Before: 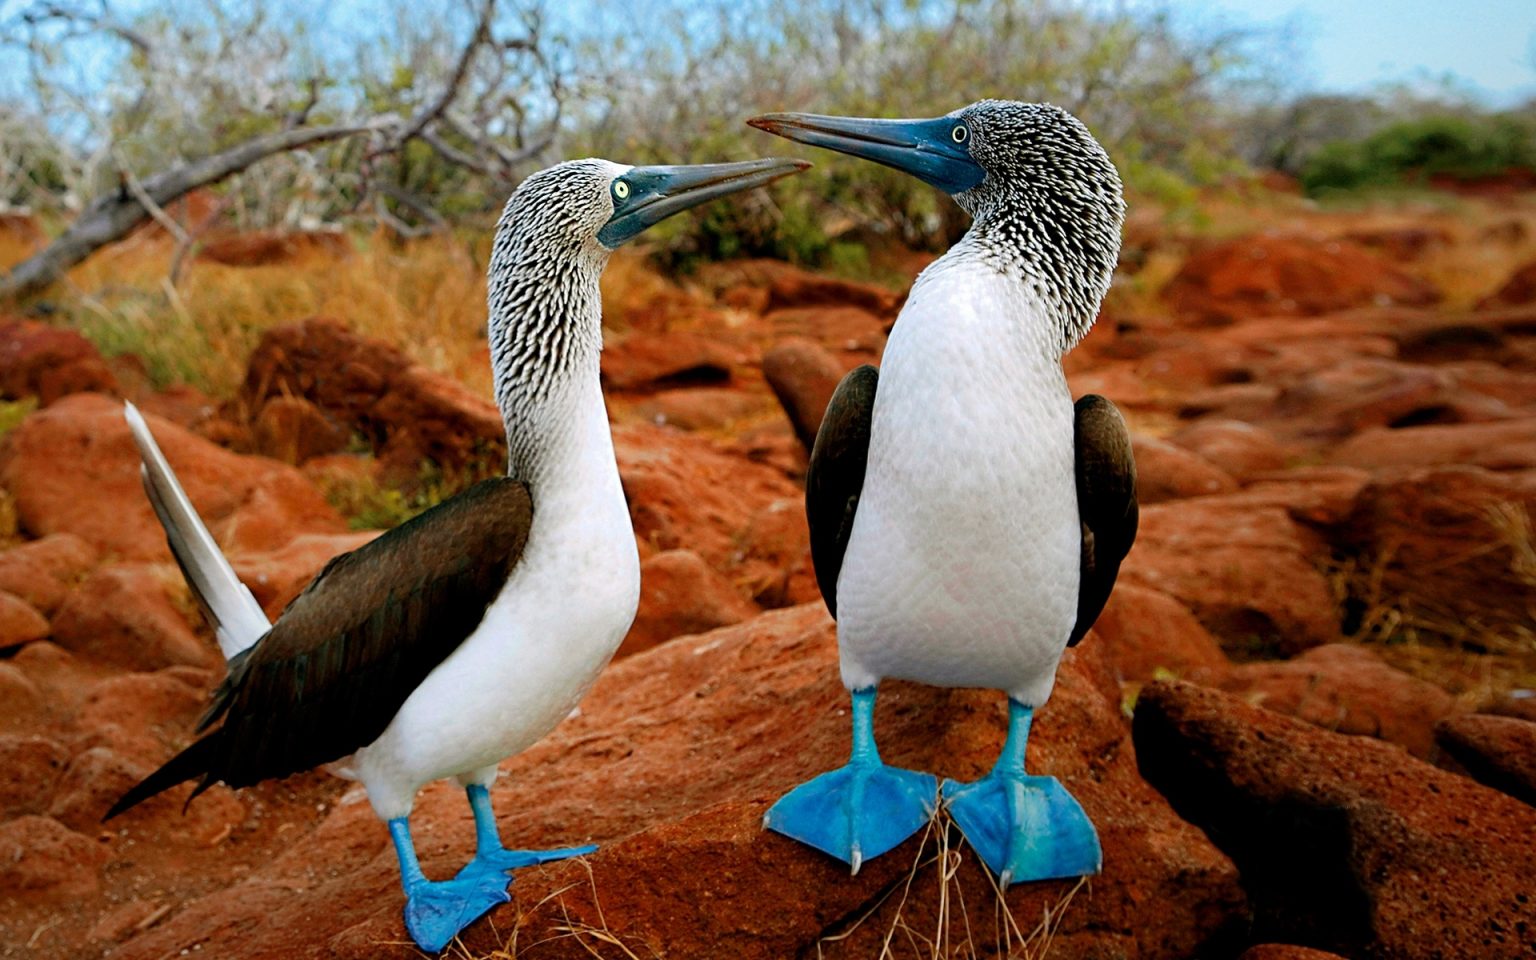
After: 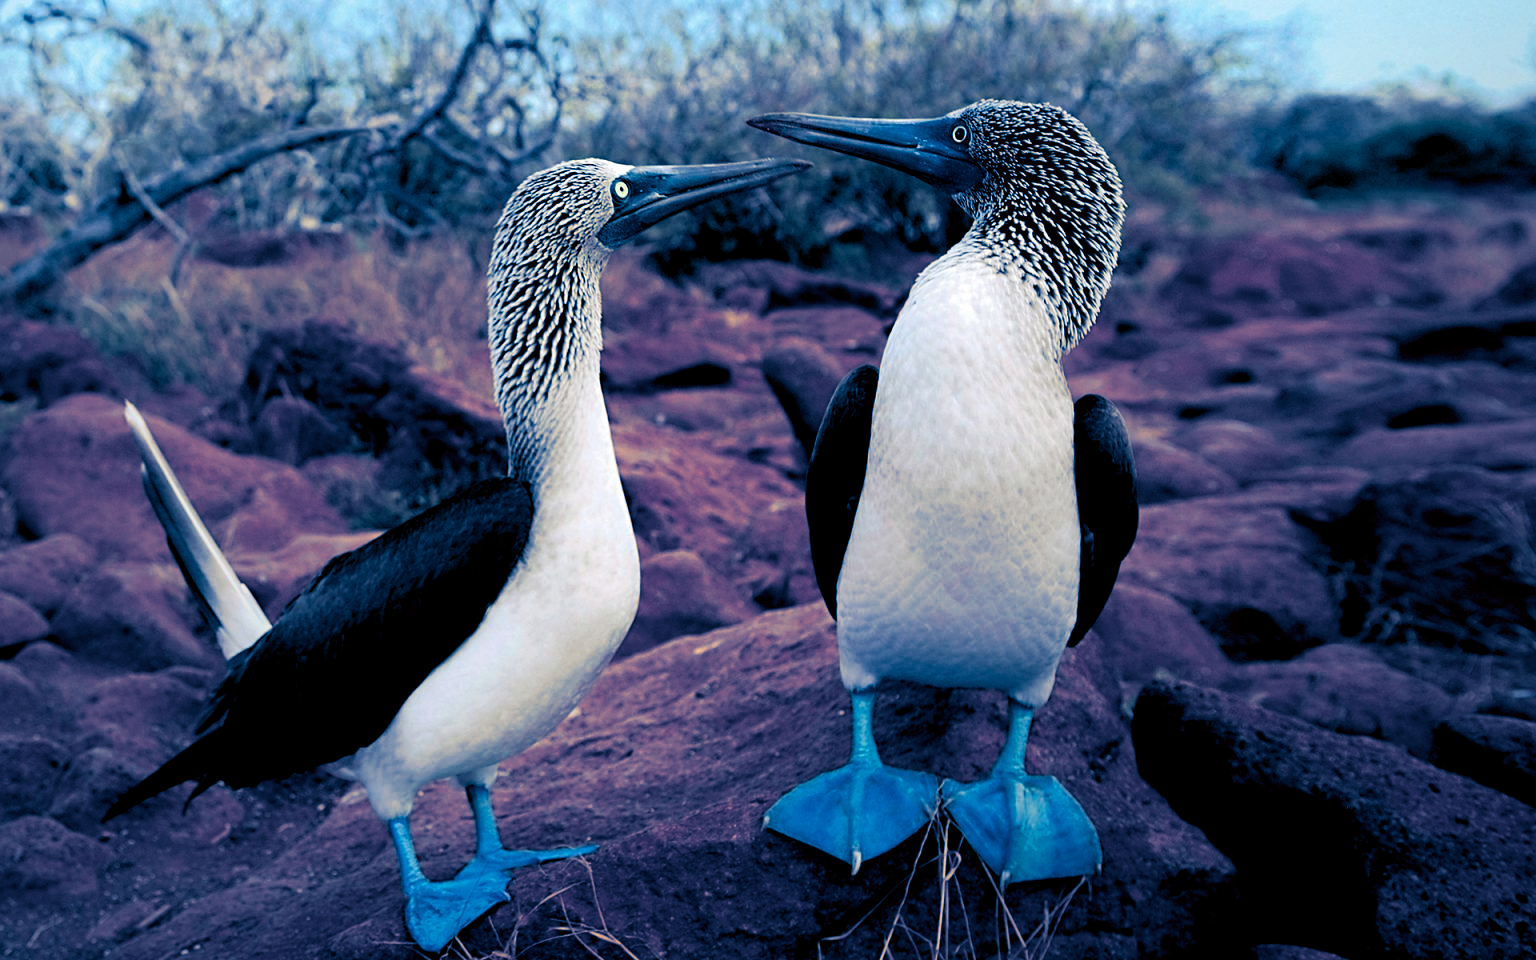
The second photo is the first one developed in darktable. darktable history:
exposure: black level correction 0.01, exposure 0.014 EV, compensate highlight preservation false
split-toning: shadows › hue 226.8°, shadows › saturation 1, highlights › saturation 0, balance -61.41
